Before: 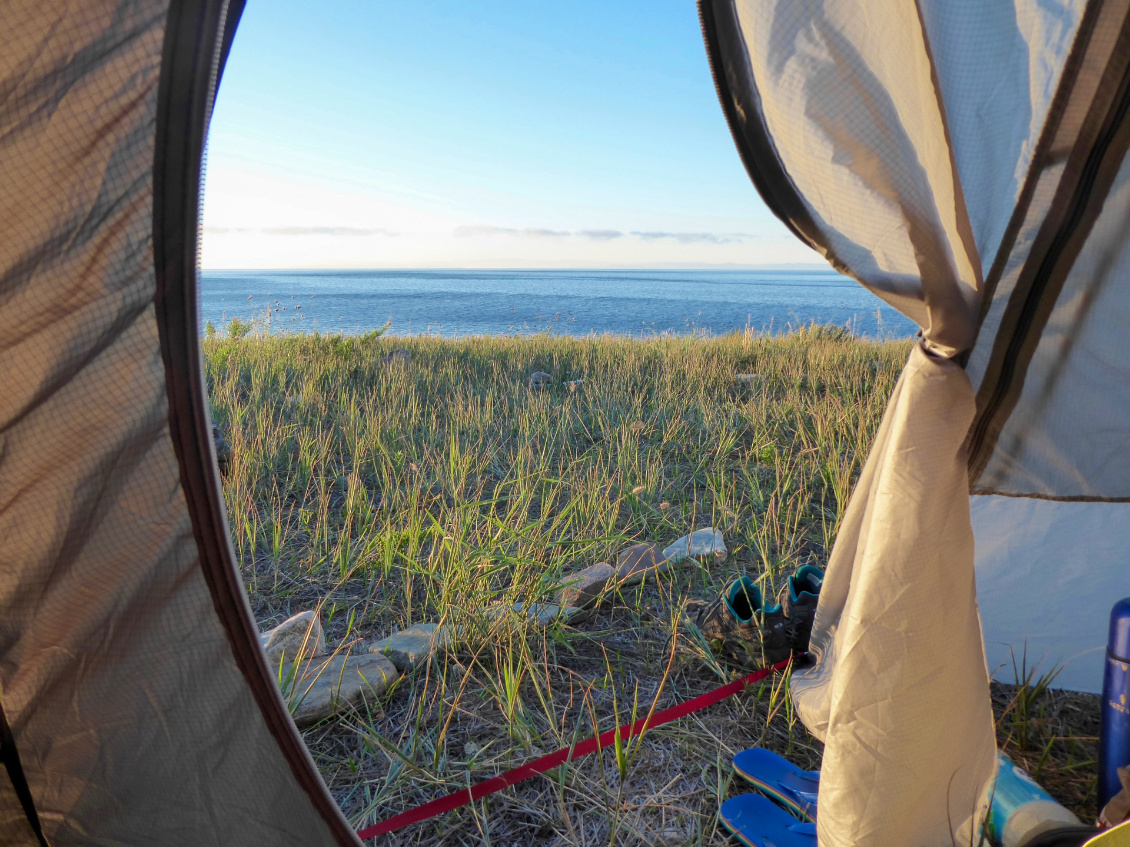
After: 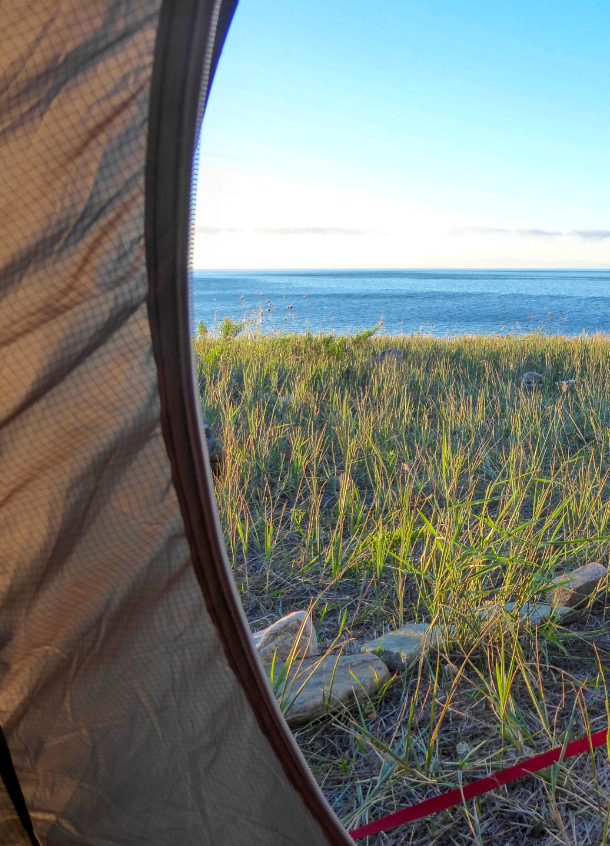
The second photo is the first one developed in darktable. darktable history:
color balance rgb: highlights gain › luminance 15.023%, linear chroma grading › global chroma 9.958%, perceptual saturation grading › global saturation 0.615%, global vibrance 14.898%
local contrast: detail 110%
crop: left 0.735%, right 45.223%, bottom 0.084%
